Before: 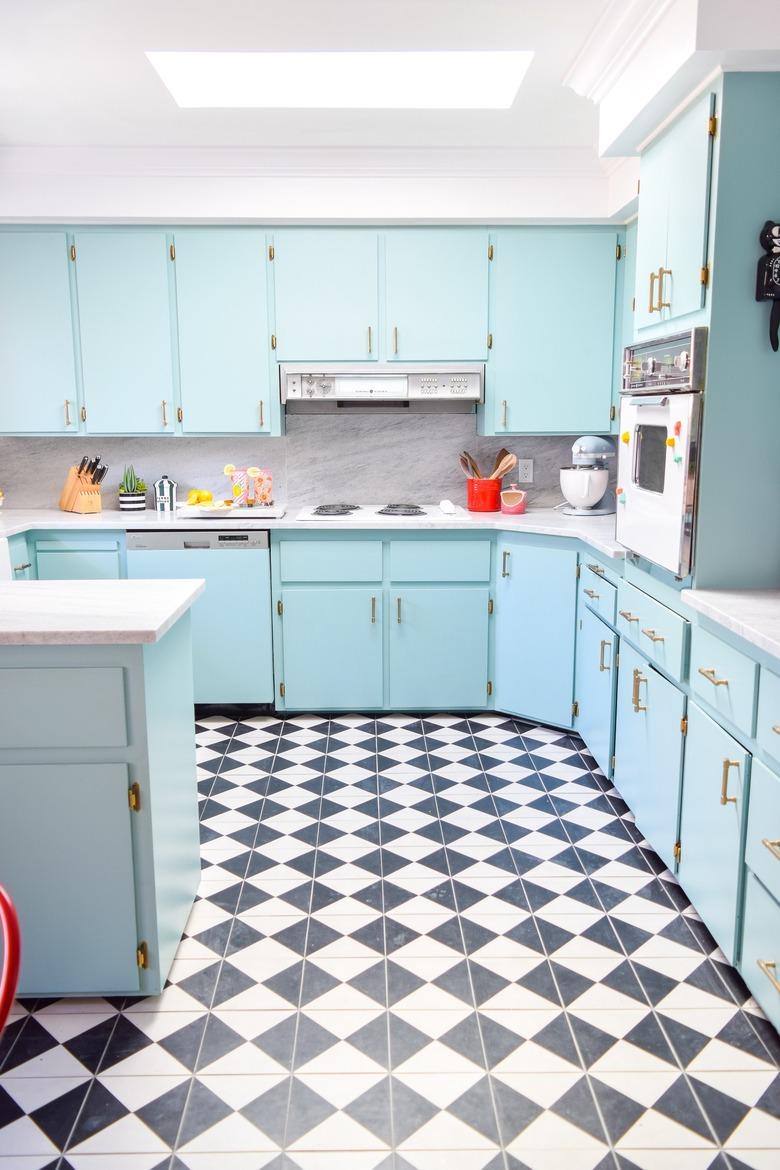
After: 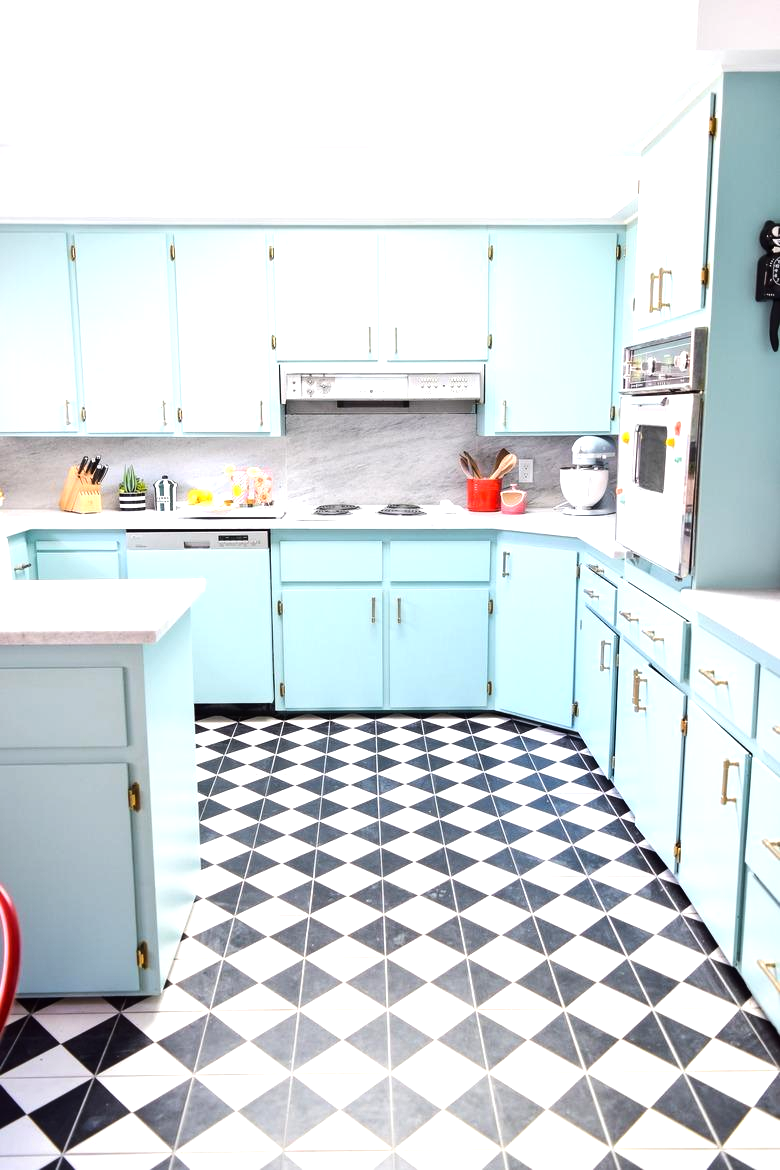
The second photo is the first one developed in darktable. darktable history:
tone equalizer: -8 EV -0.735 EV, -7 EV -0.678 EV, -6 EV -0.613 EV, -5 EV -0.416 EV, -3 EV 0.378 EV, -2 EV 0.6 EV, -1 EV 0.699 EV, +0 EV 0.745 EV, edges refinement/feathering 500, mask exposure compensation -1.57 EV, preserve details no
exposure: exposure -0.067 EV, compensate highlight preservation false
